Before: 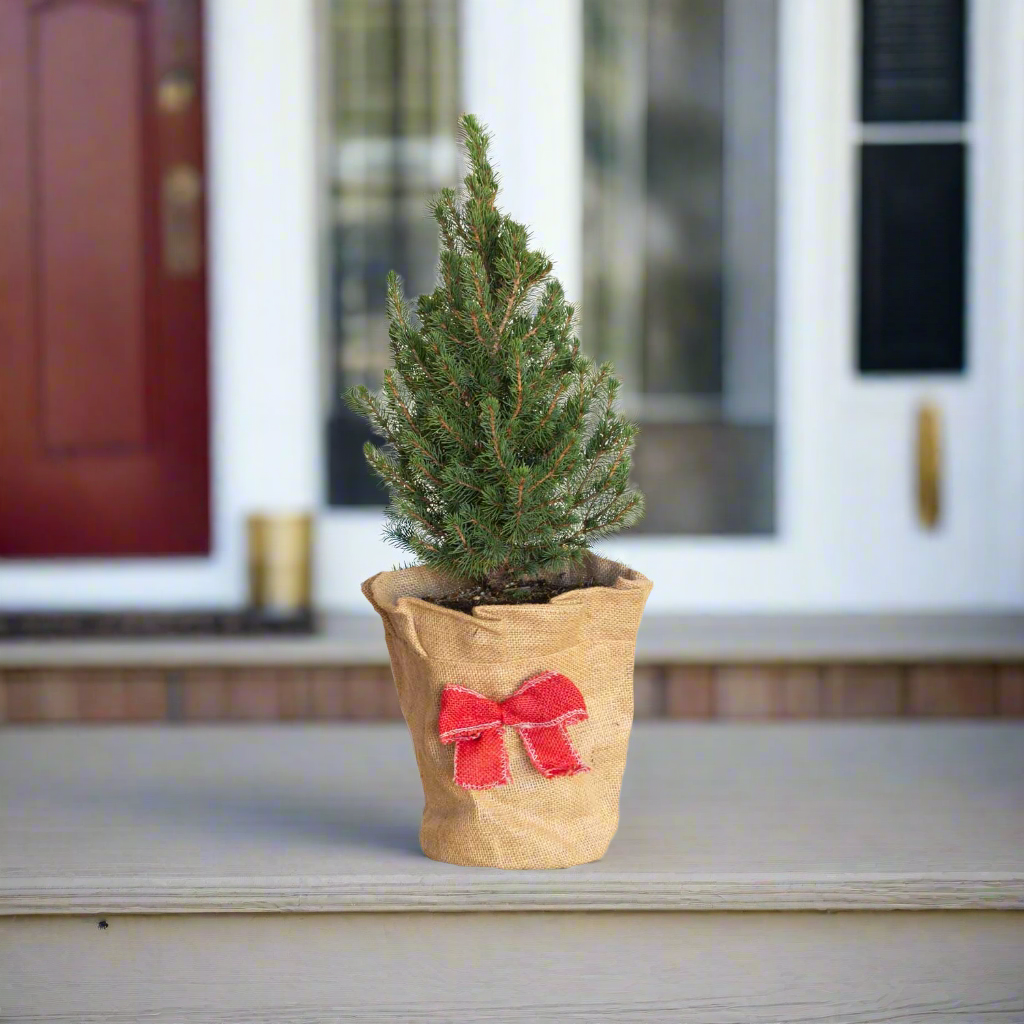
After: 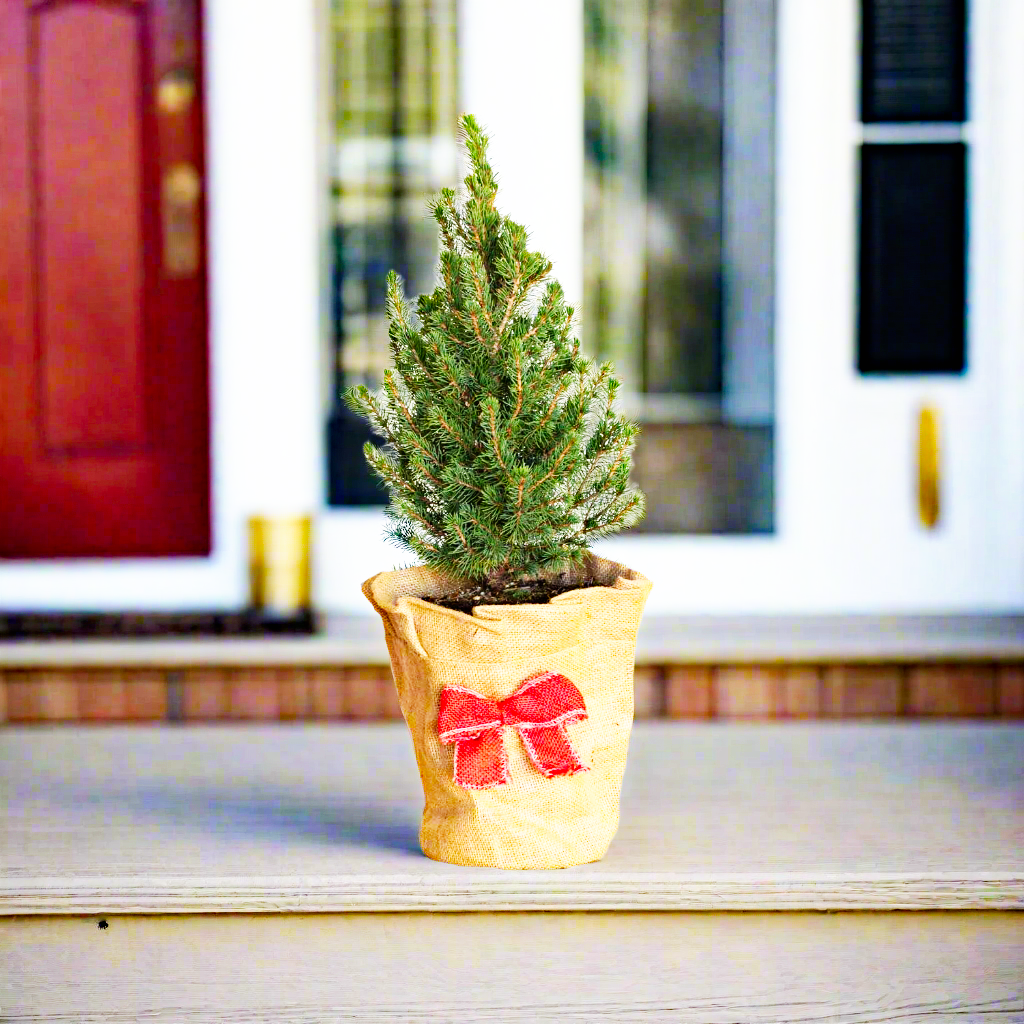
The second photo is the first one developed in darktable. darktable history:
haze removal: strength 0.53, distance 0.925, compatibility mode true, adaptive false
base curve: curves: ch0 [(0, 0) (0.007, 0.004) (0.027, 0.03) (0.046, 0.07) (0.207, 0.54) (0.442, 0.872) (0.673, 0.972) (1, 1)], preserve colors none
